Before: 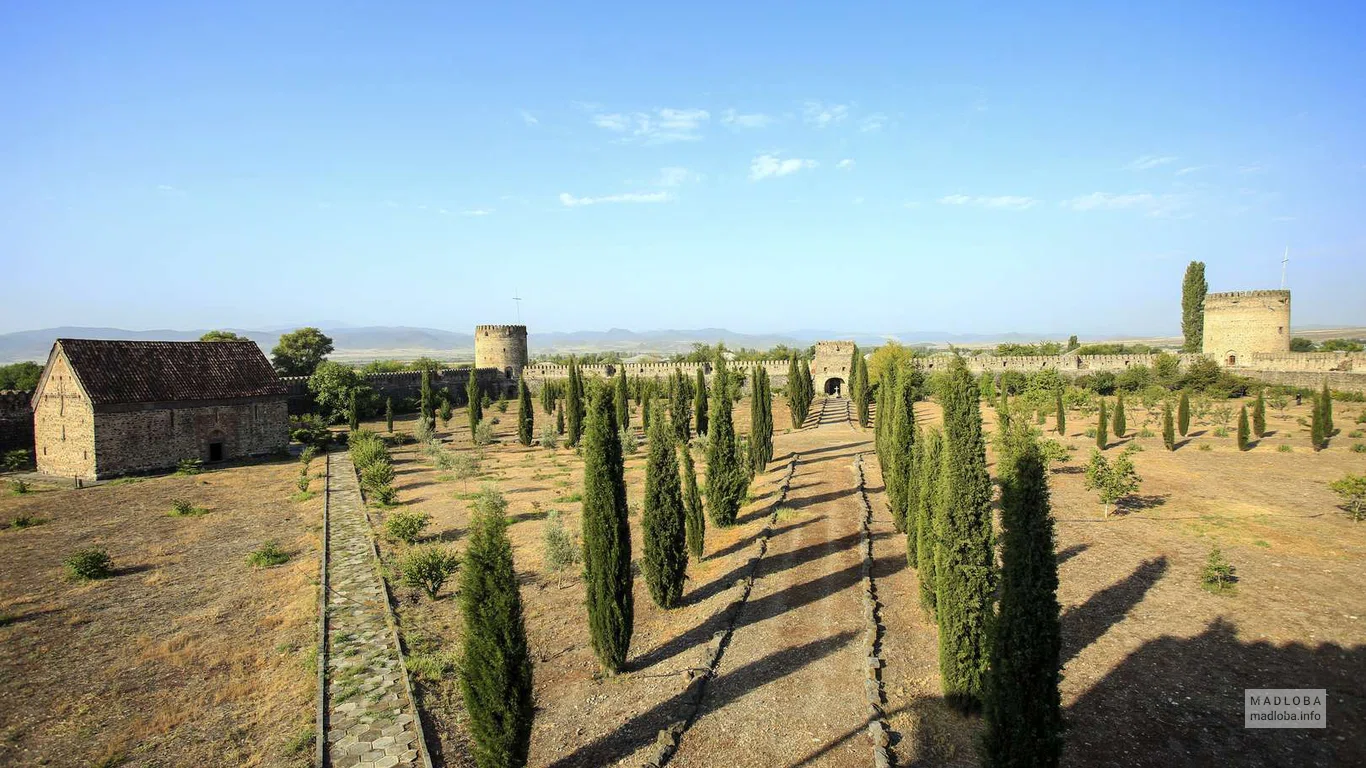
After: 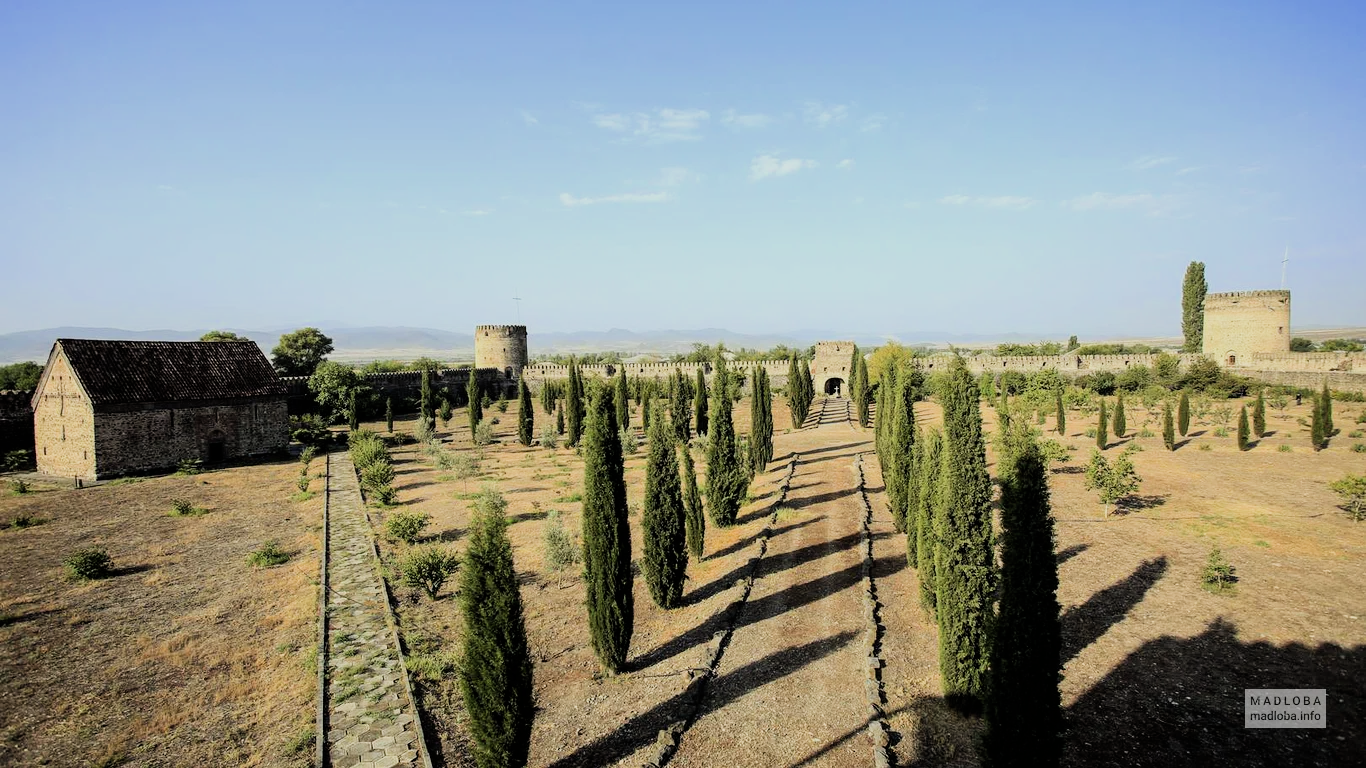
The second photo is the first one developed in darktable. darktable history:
contrast brightness saturation: saturation -0.052
filmic rgb: black relative exposure -7.65 EV, white relative exposure 4.56 EV, threshold 5.95 EV, hardness 3.61, contrast 1.237, iterations of high-quality reconstruction 10, enable highlight reconstruction true
